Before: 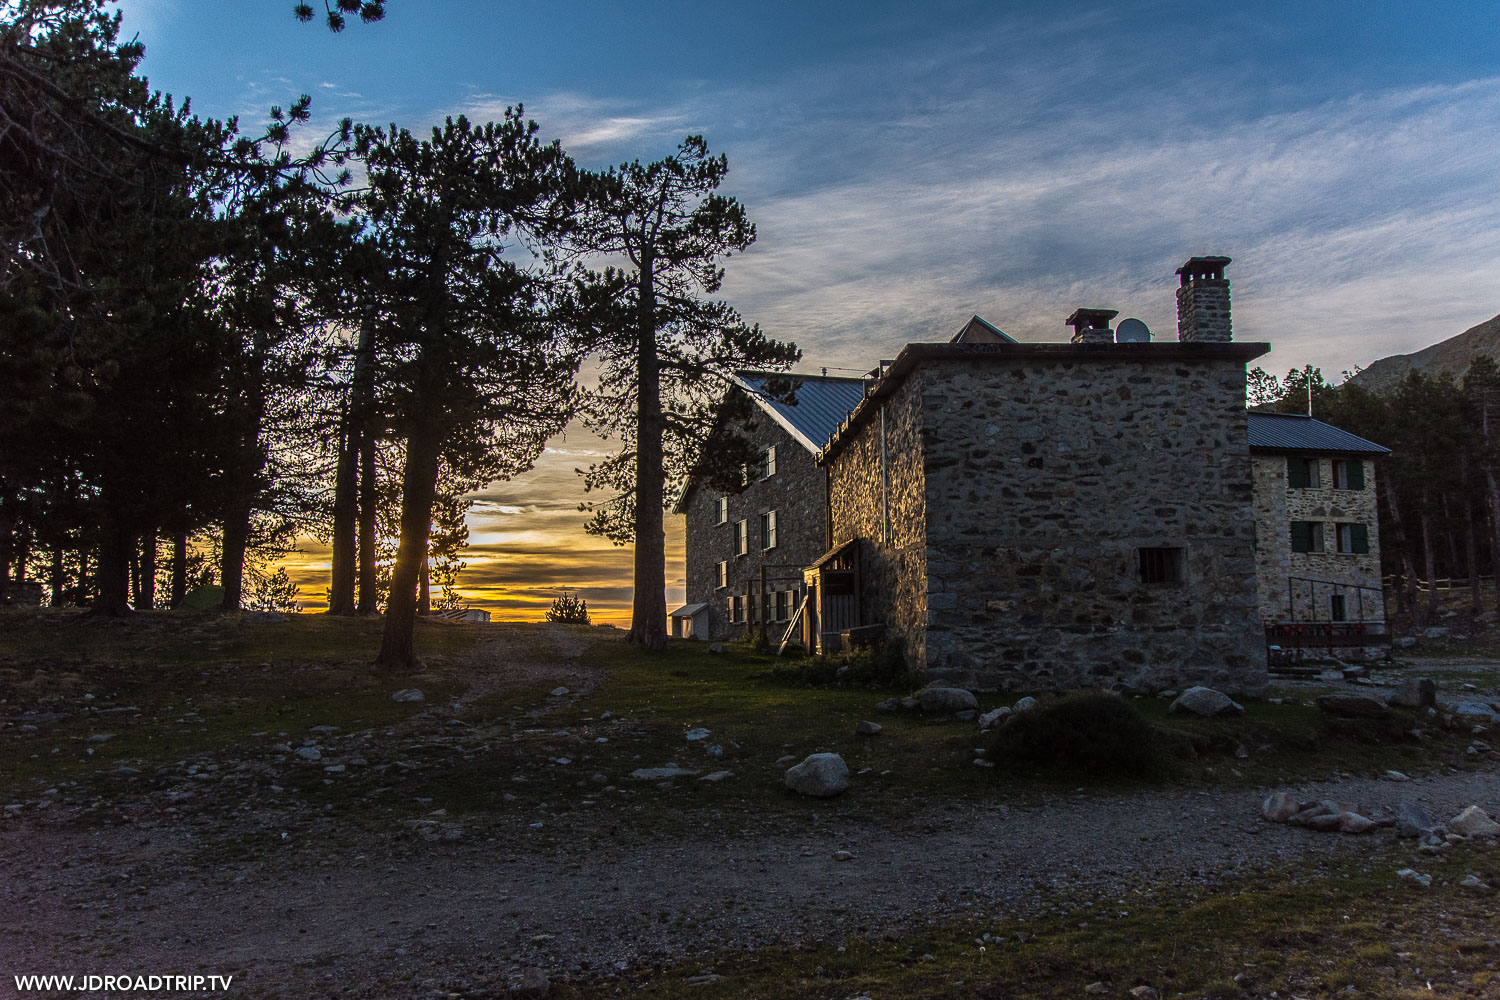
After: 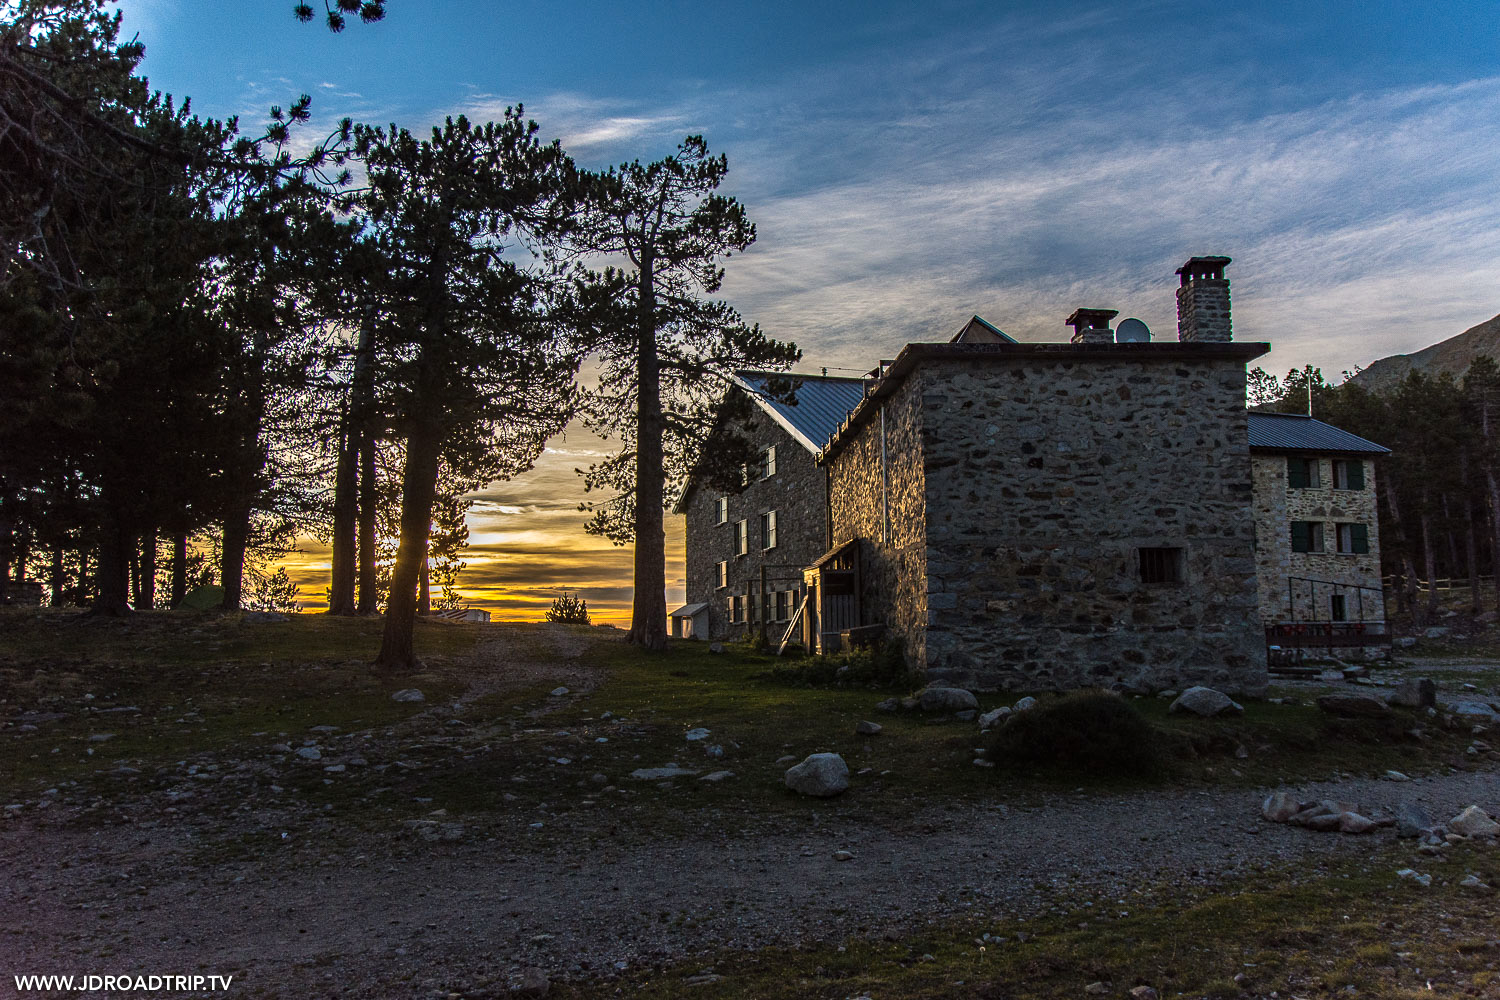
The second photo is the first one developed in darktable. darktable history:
haze removal: compatibility mode true, adaptive false
exposure: exposure 0.15 EV, compensate highlight preservation false
